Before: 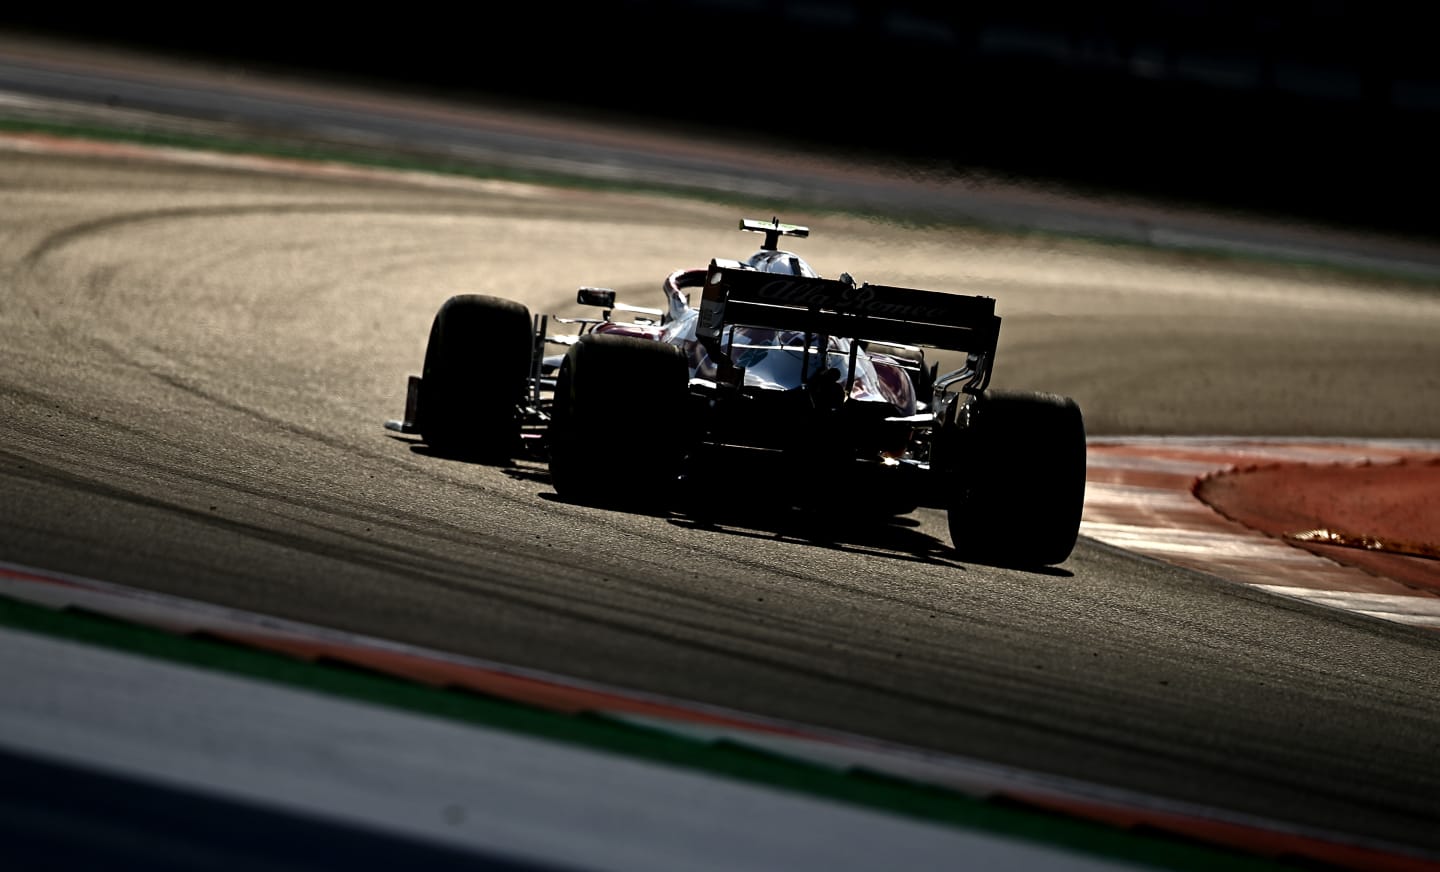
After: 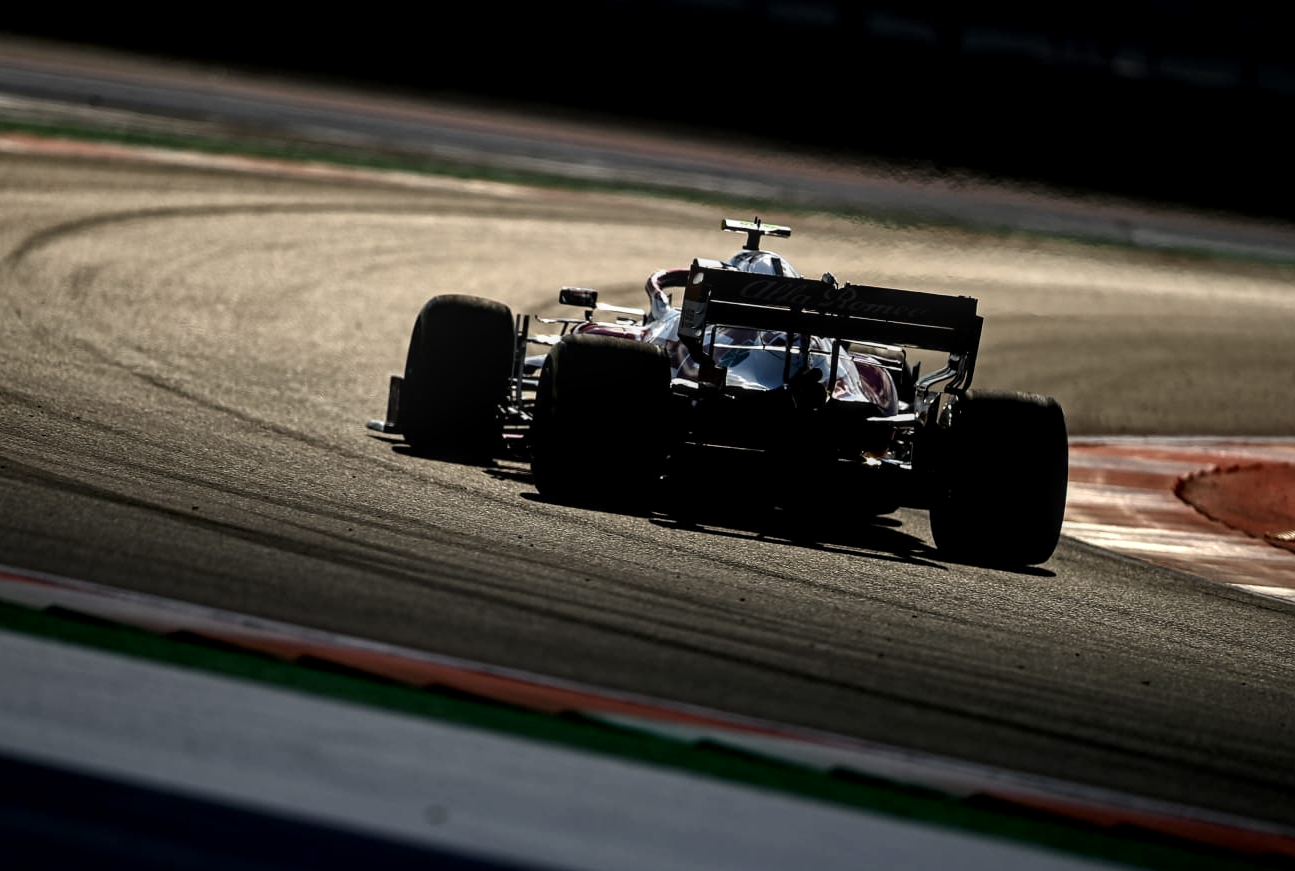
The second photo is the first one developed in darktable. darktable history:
crop and rotate: left 1.307%, right 8.745%
local contrast: on, module defaults
